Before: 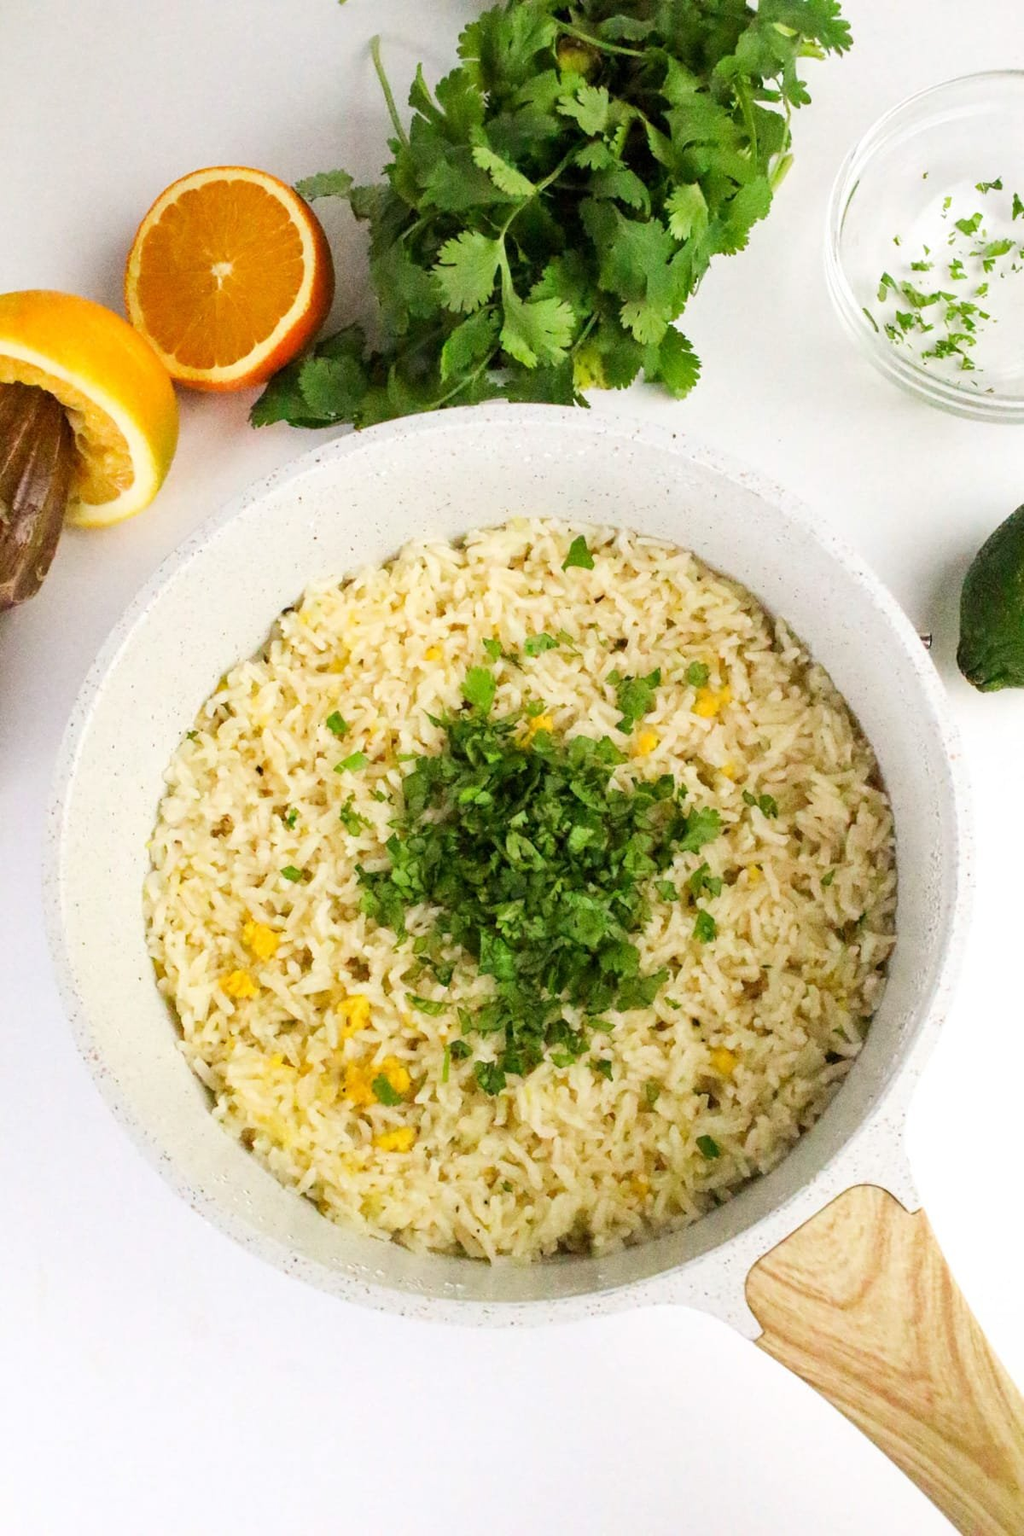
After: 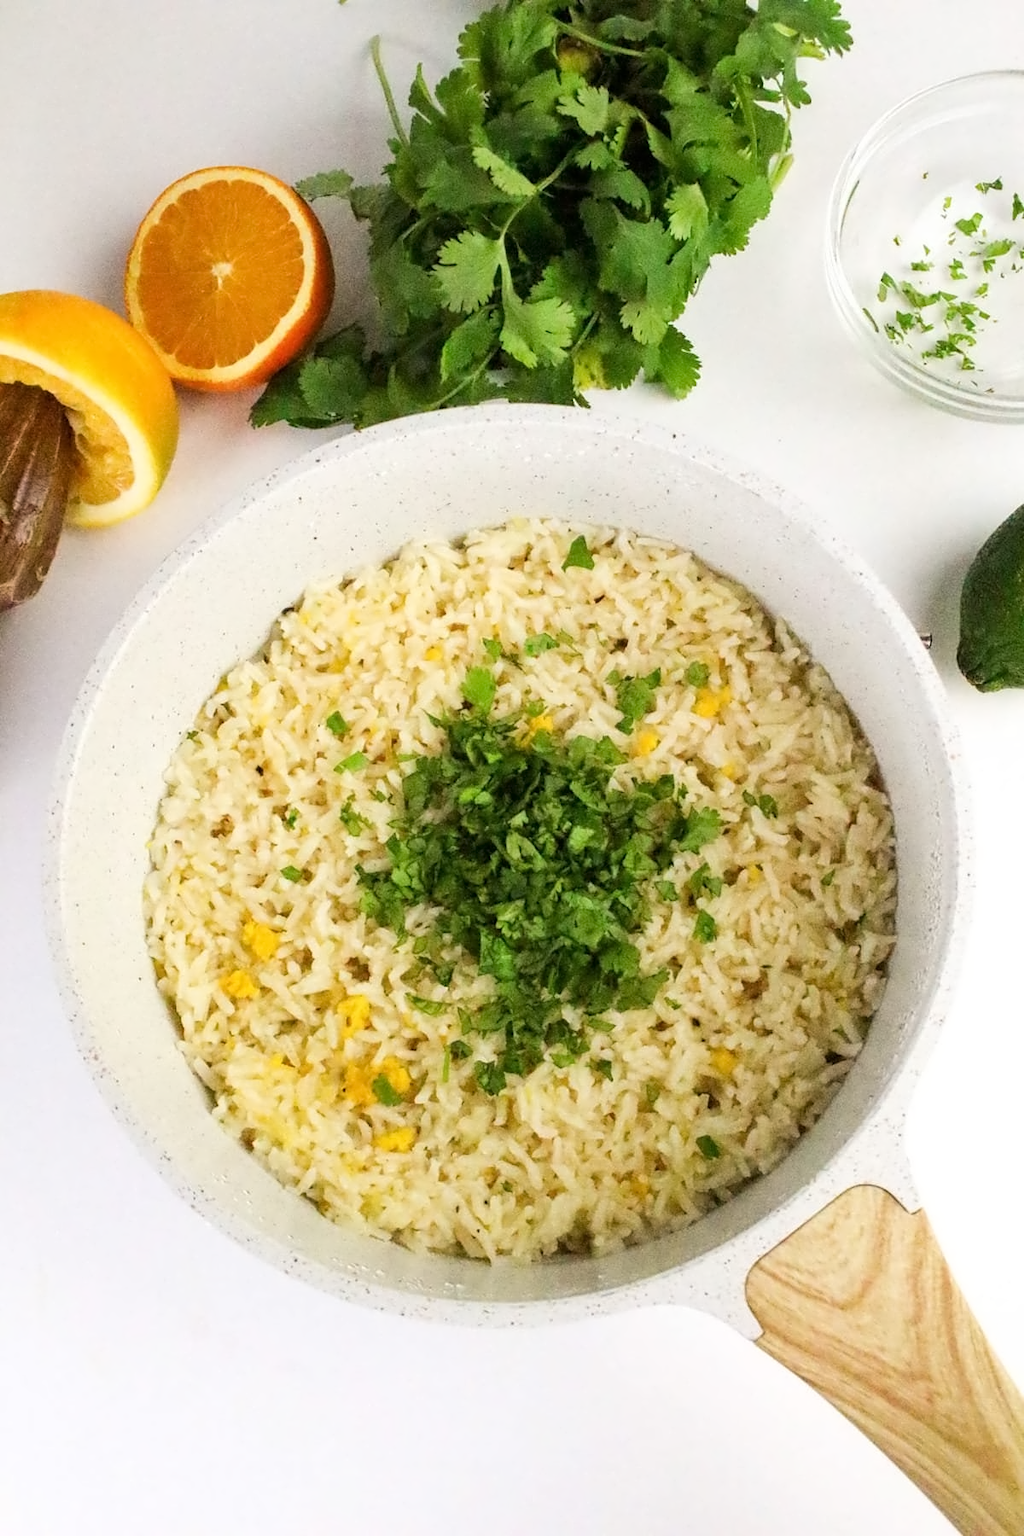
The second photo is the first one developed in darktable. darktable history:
contrast equalizer: y [[0.5 ×4, 0.525, 0.667], [0.5 ×6], [0.5 ×6], [0 ×4, 0.042, 0], [0, 0, 0.004, 0.1, 0.191, 0.131]]
